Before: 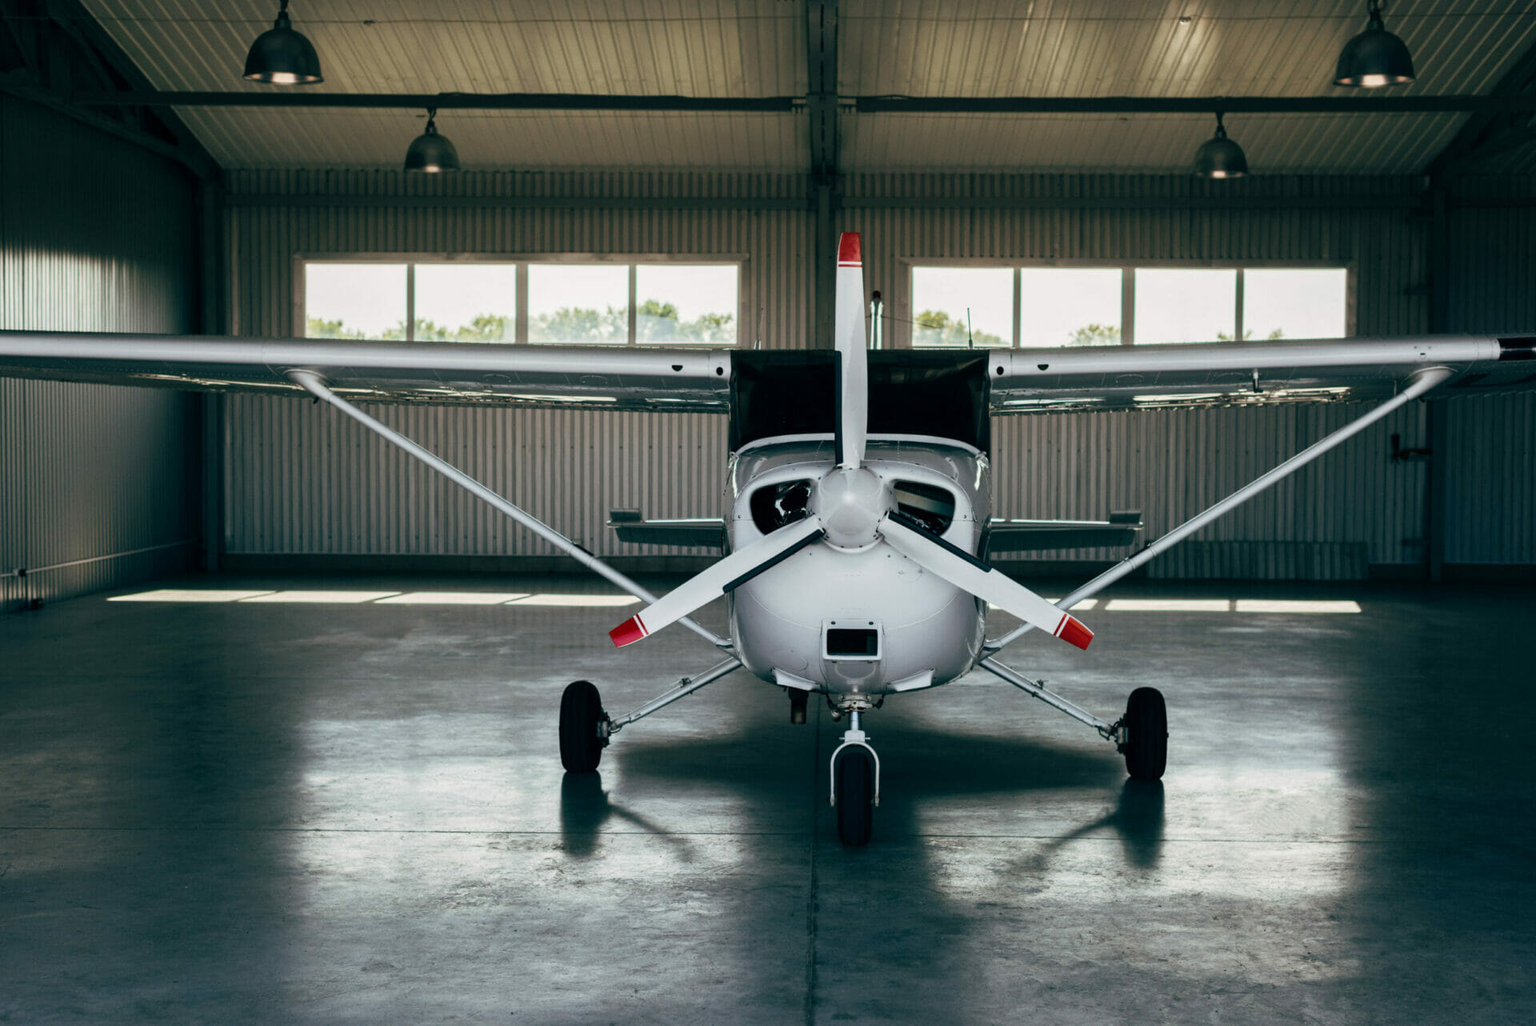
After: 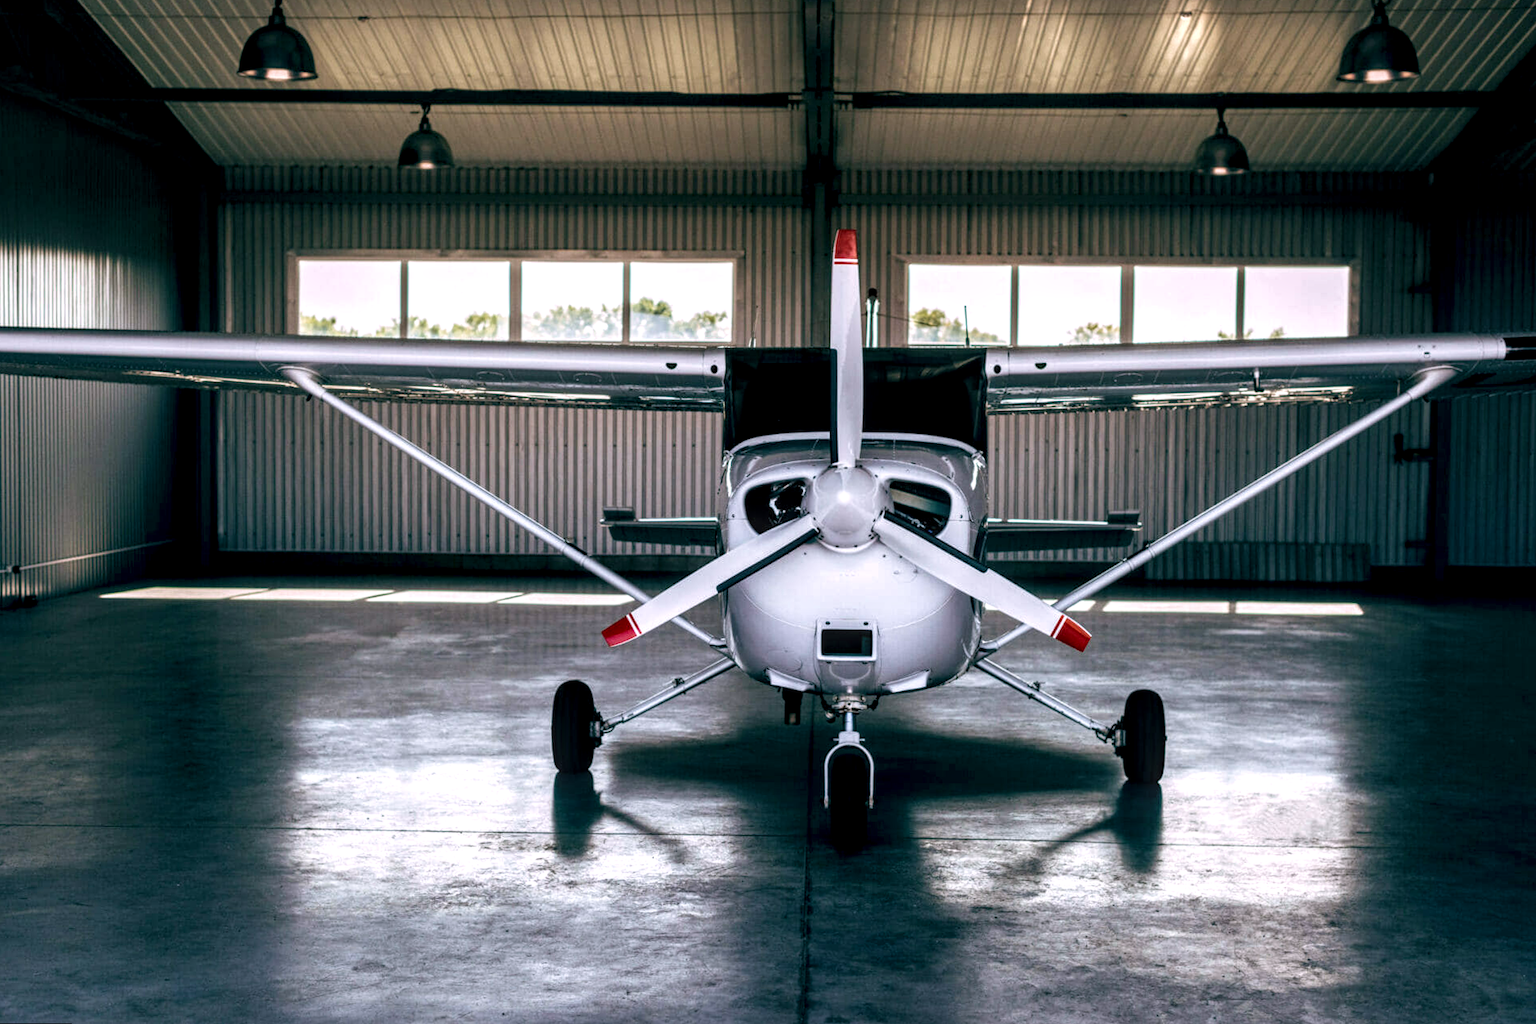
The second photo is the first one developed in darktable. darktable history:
white balance: red 1.05, blue 1.072
rotate and perspective: rotation 0.192°, lens shift (horizontal) -0.015, crop left 0.005, crop right 0.996, crop top 0.006, crop bottom 0.99
local contrast: highlights 79%, shadows 56%, detail 175%, midtone range 0.428
velvia: on, module defaults
